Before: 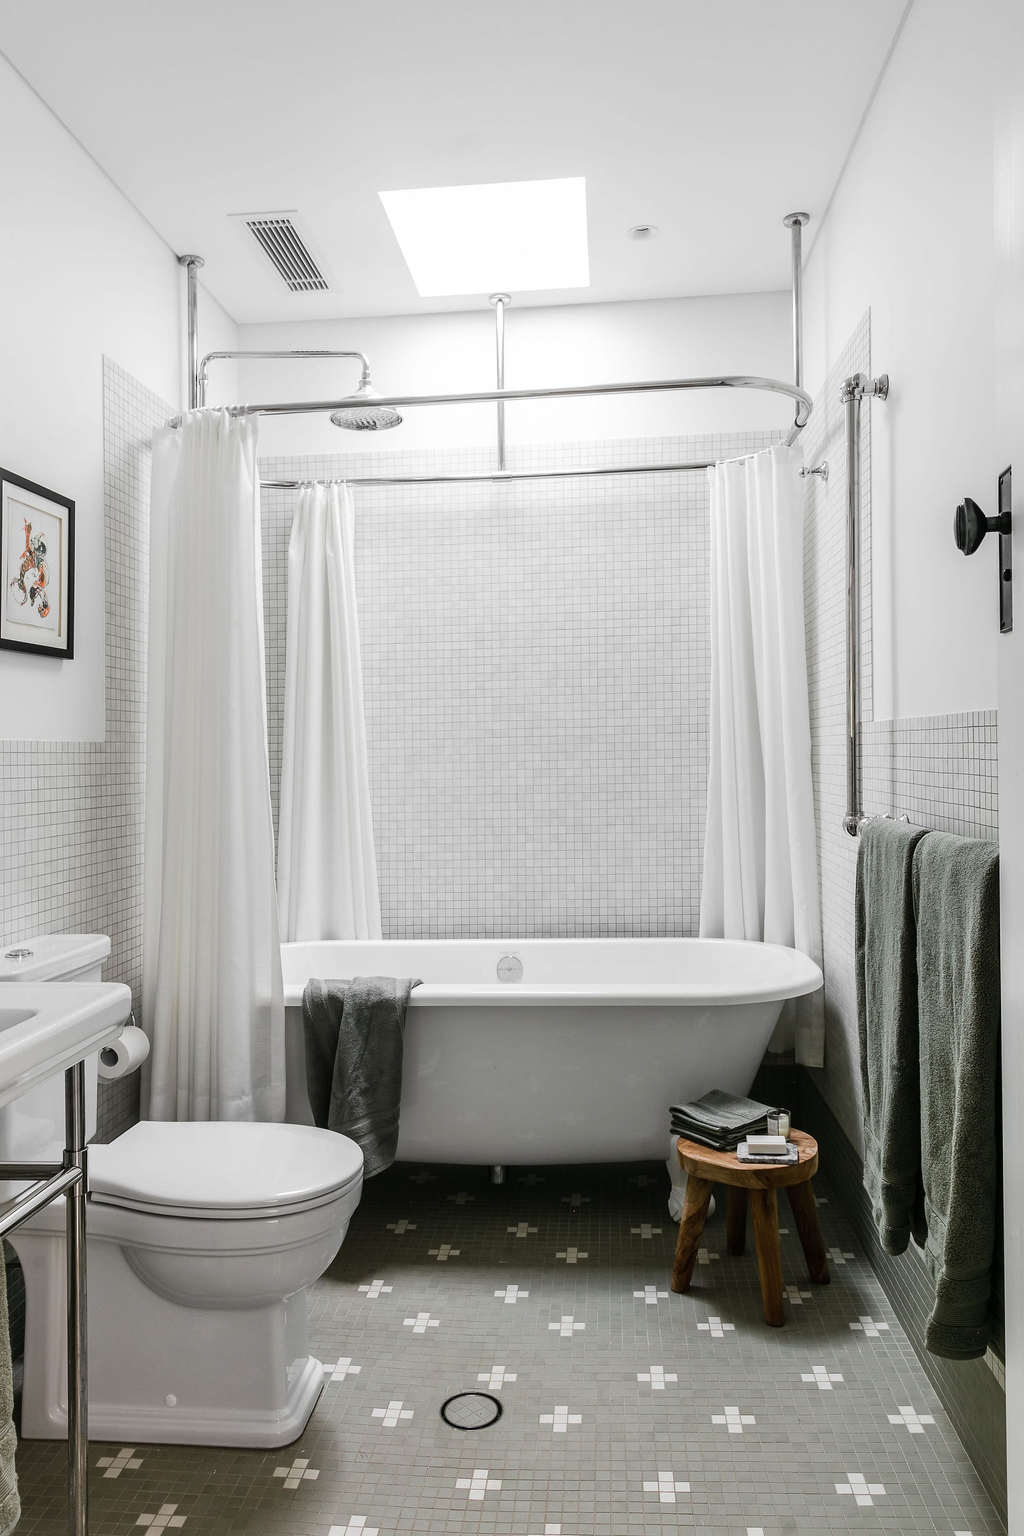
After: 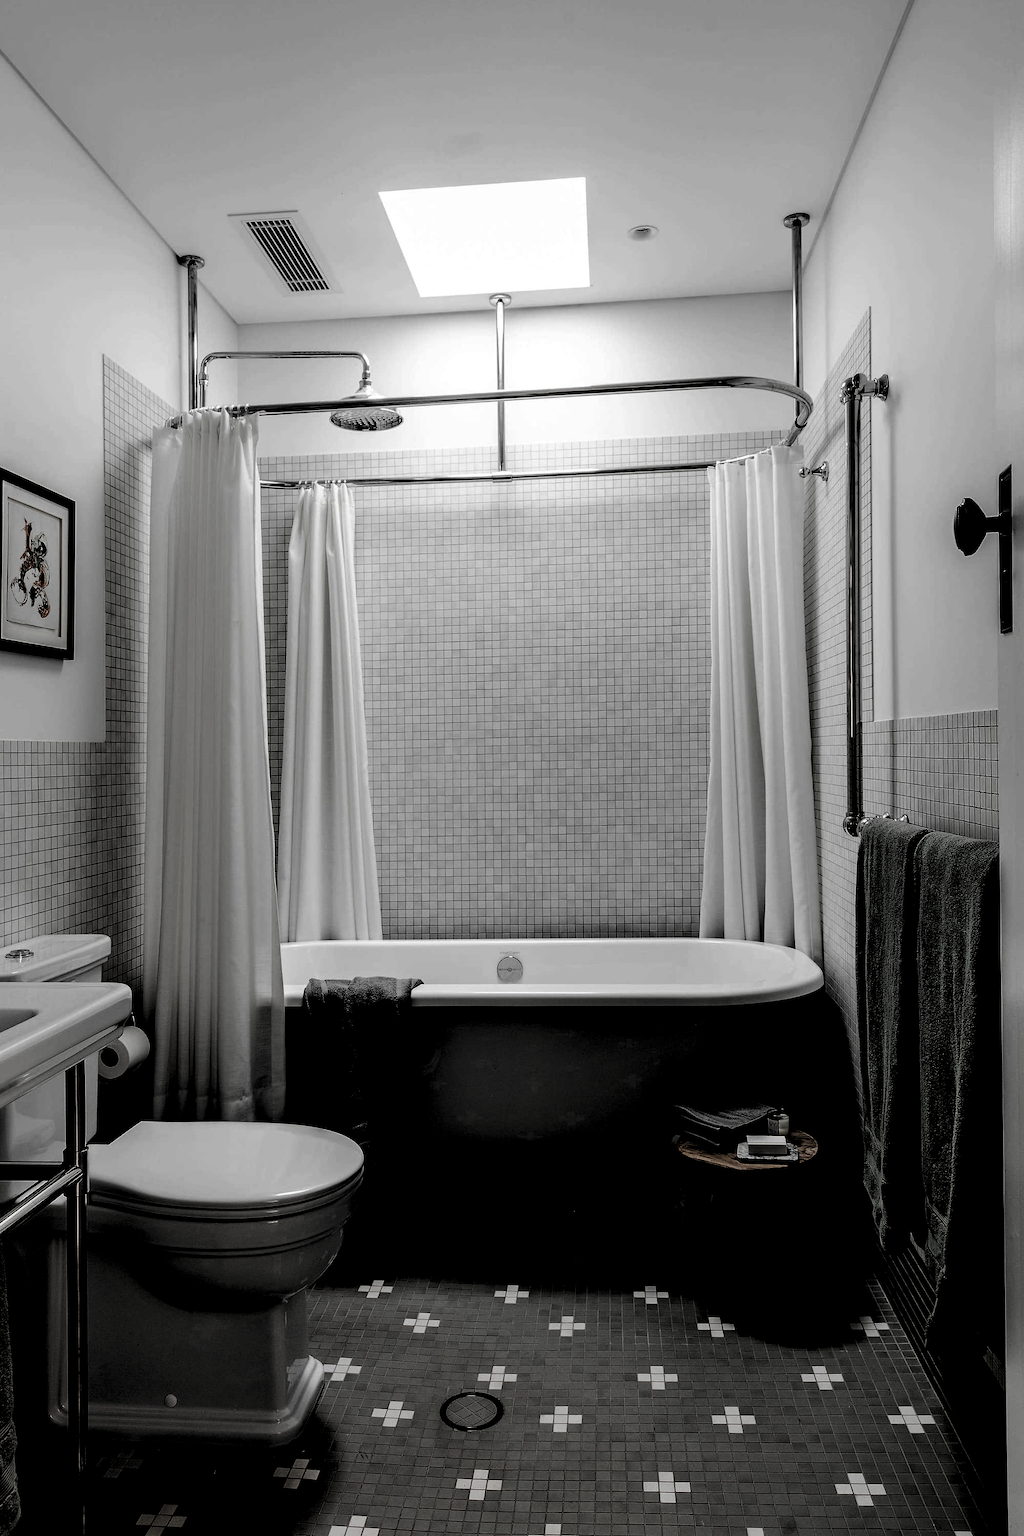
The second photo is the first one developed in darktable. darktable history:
levels: levels [0.514, 0.759, 1]
